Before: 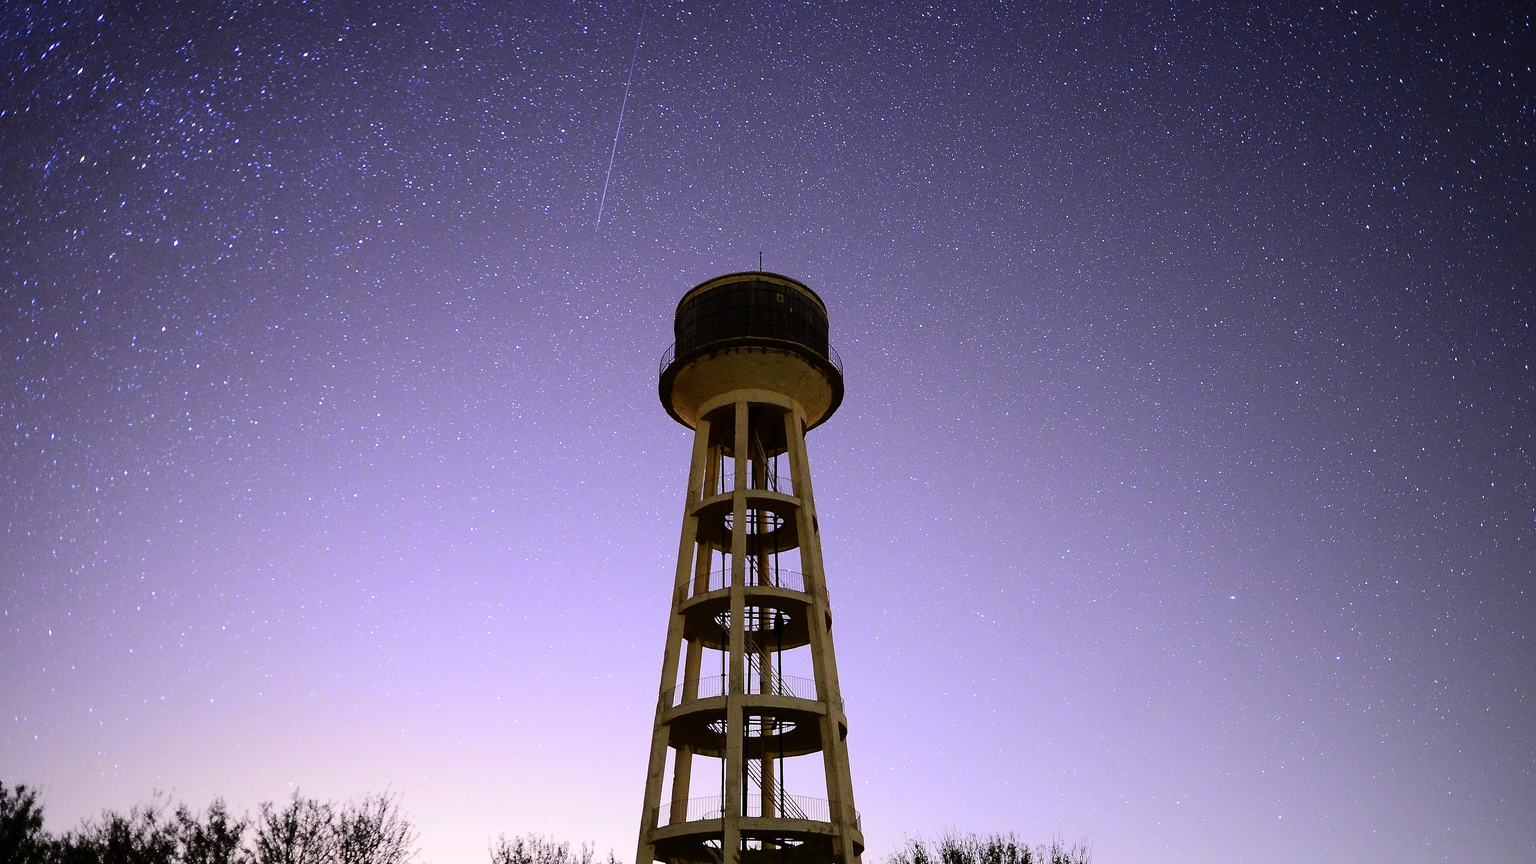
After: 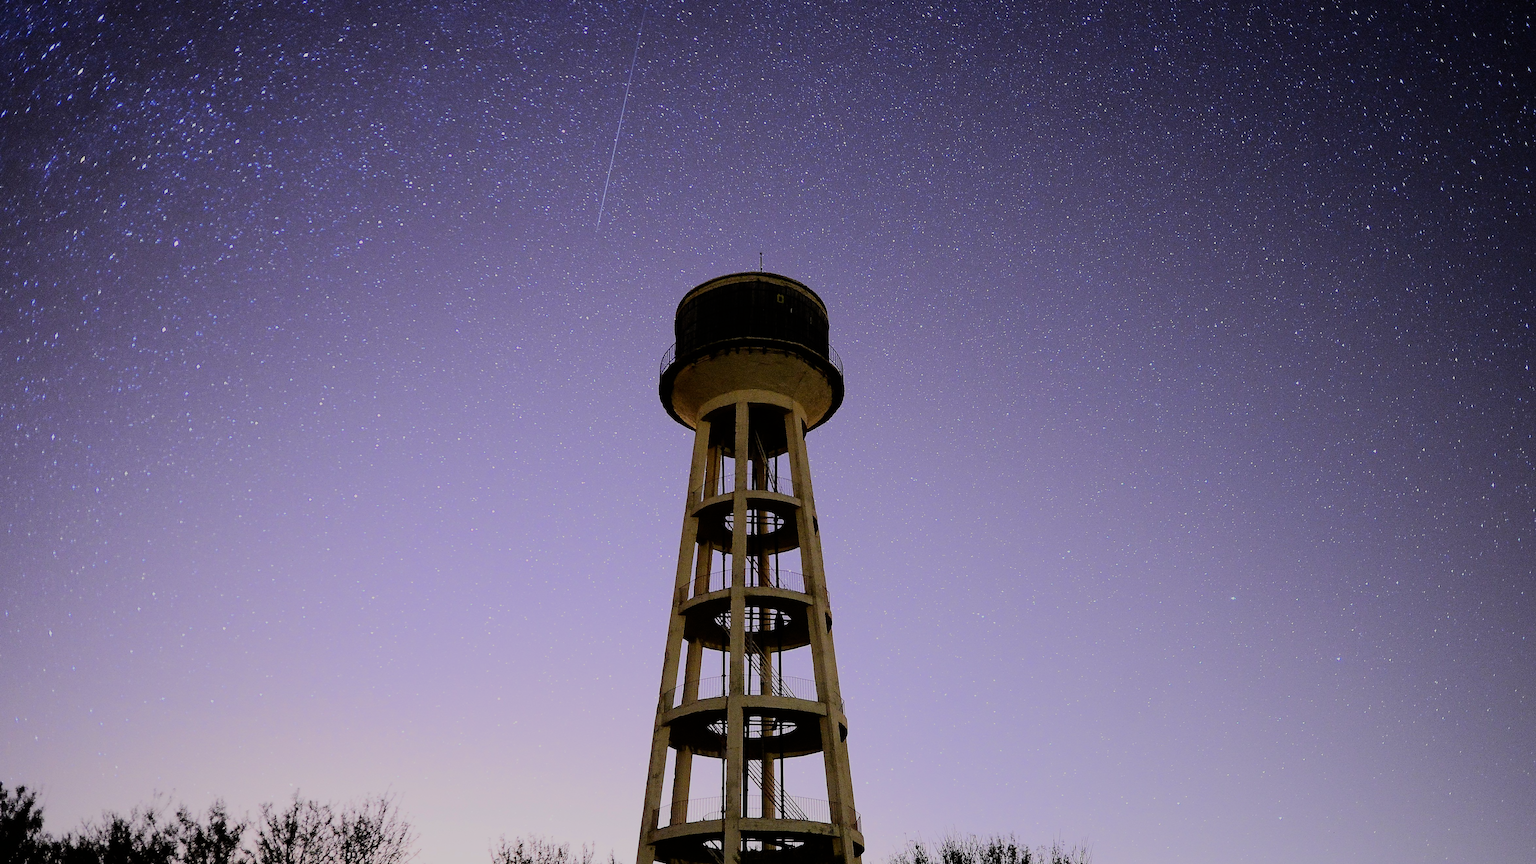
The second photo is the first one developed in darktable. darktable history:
filmic rgb: black relative exposure -6.2 EV, white relative exposure 6.97 EV, threshold 2.98 EV, hardness 2.26, contrast in shadows safe, enable highlight reconstruction true
tone equalizer: mask exposure compensation -0.511 EV
